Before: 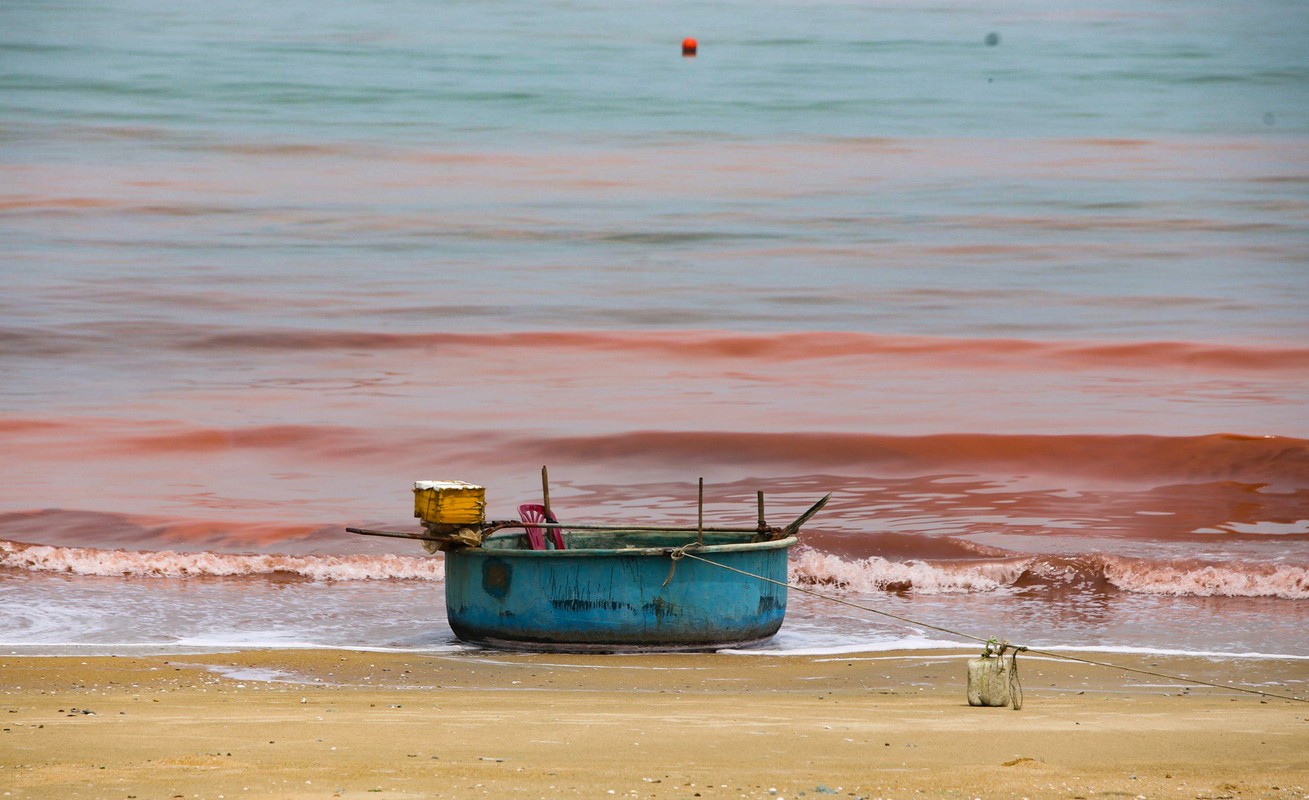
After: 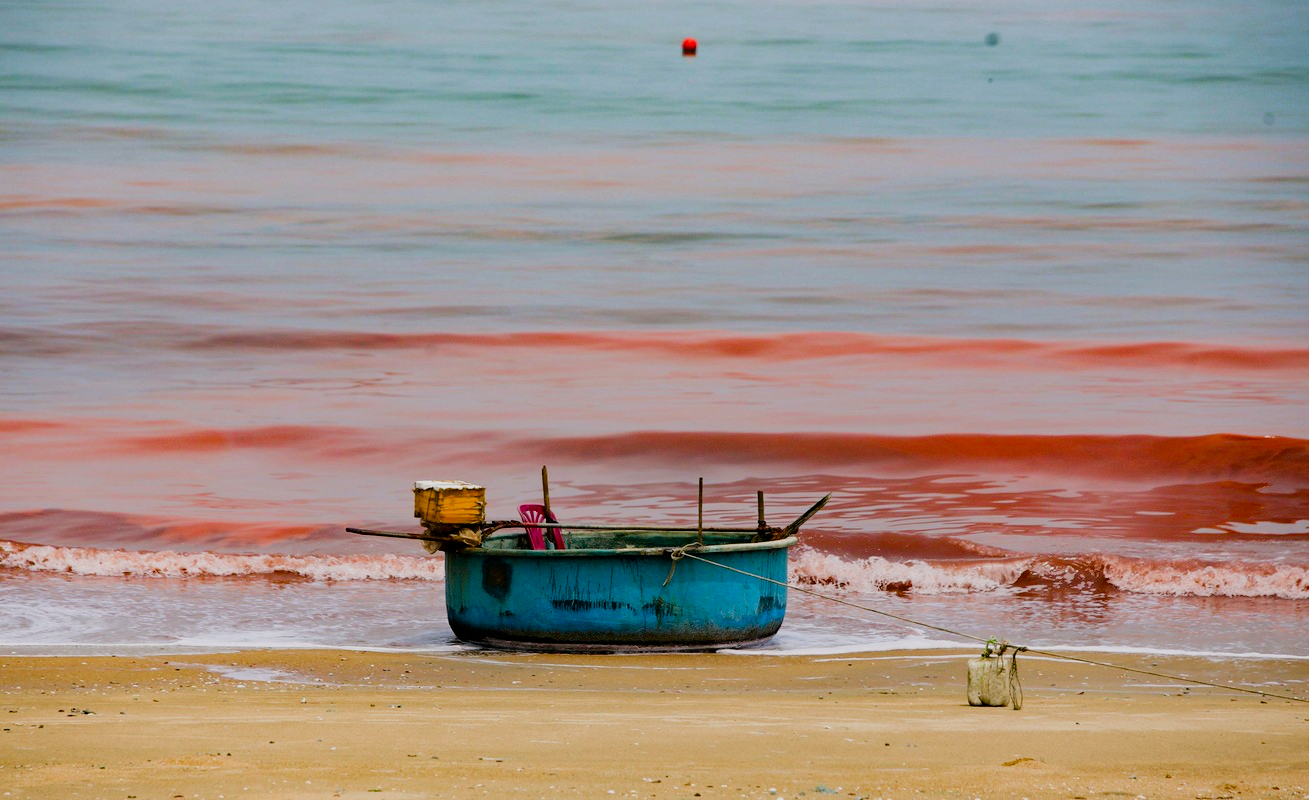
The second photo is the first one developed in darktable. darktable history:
filmic rgb: black relative exposure -5 EV, white relative exposure 3.5 EV, hardness 3.19, contrast 1.2, highlights saturation mix -50%
color balance rgb: shadows lift › chroma 1%, shadows lift › hue 113°, highlights gain › chroma 0.2%, highlights gain › hue 333°, perceptual saturation grading › global saturation 20%, perceptual saturation grading › highlights -50%, perceptual saturation grading › shadows 25%, contrast -10%
contrast brightness saturation: brightness -0.02, saturation 0.35
